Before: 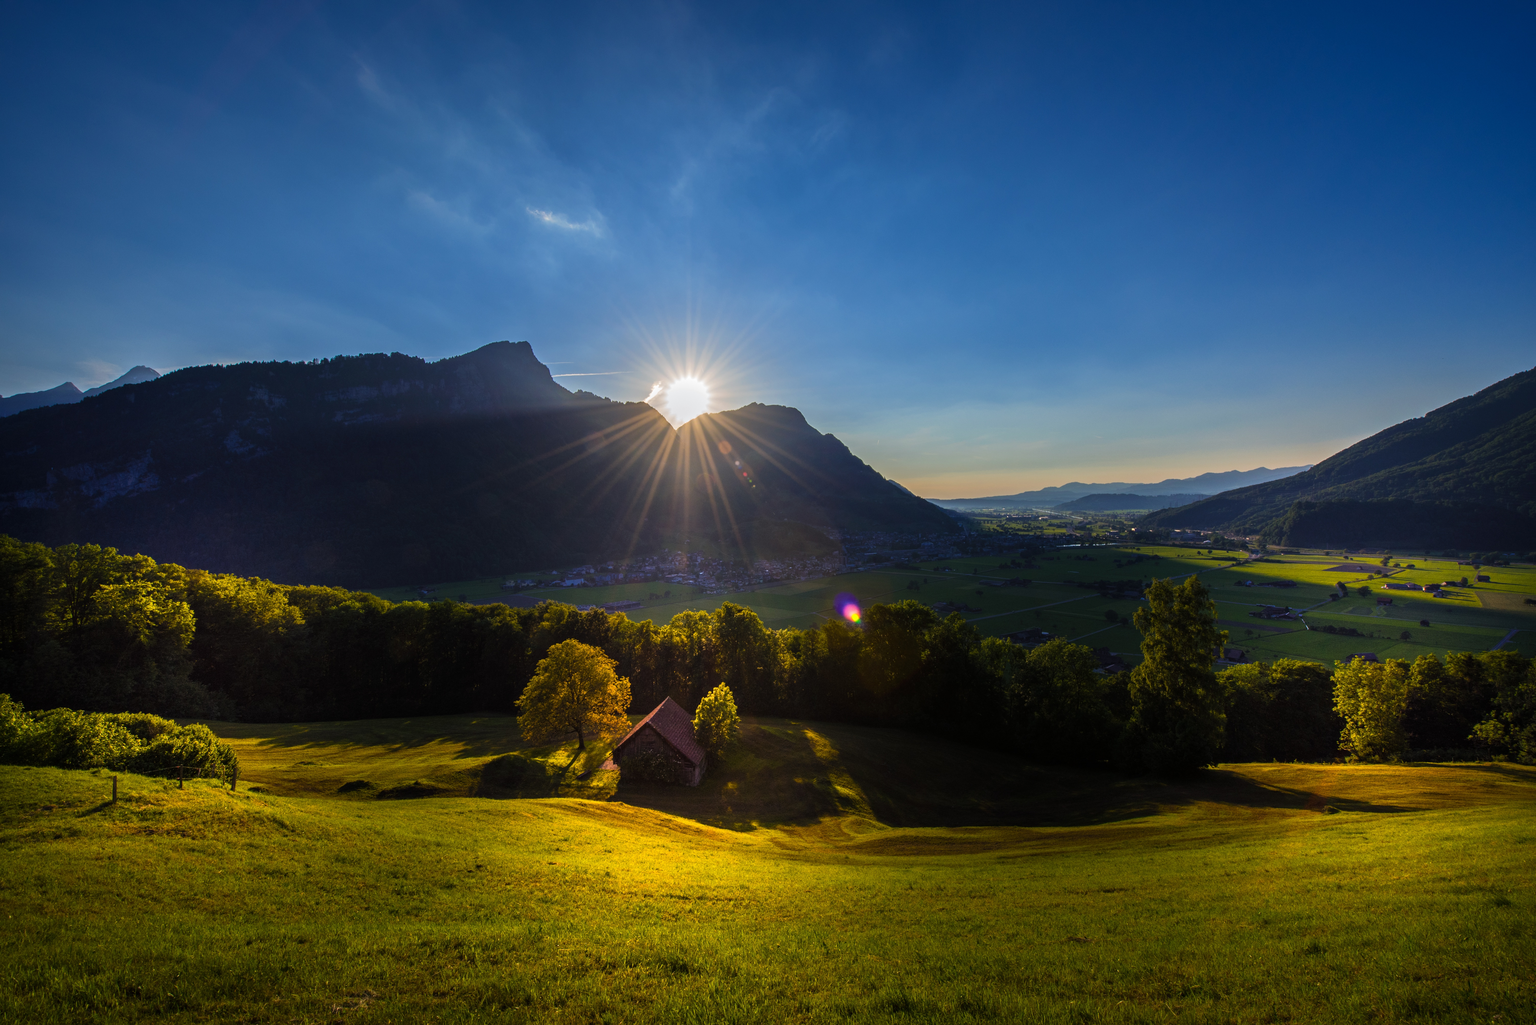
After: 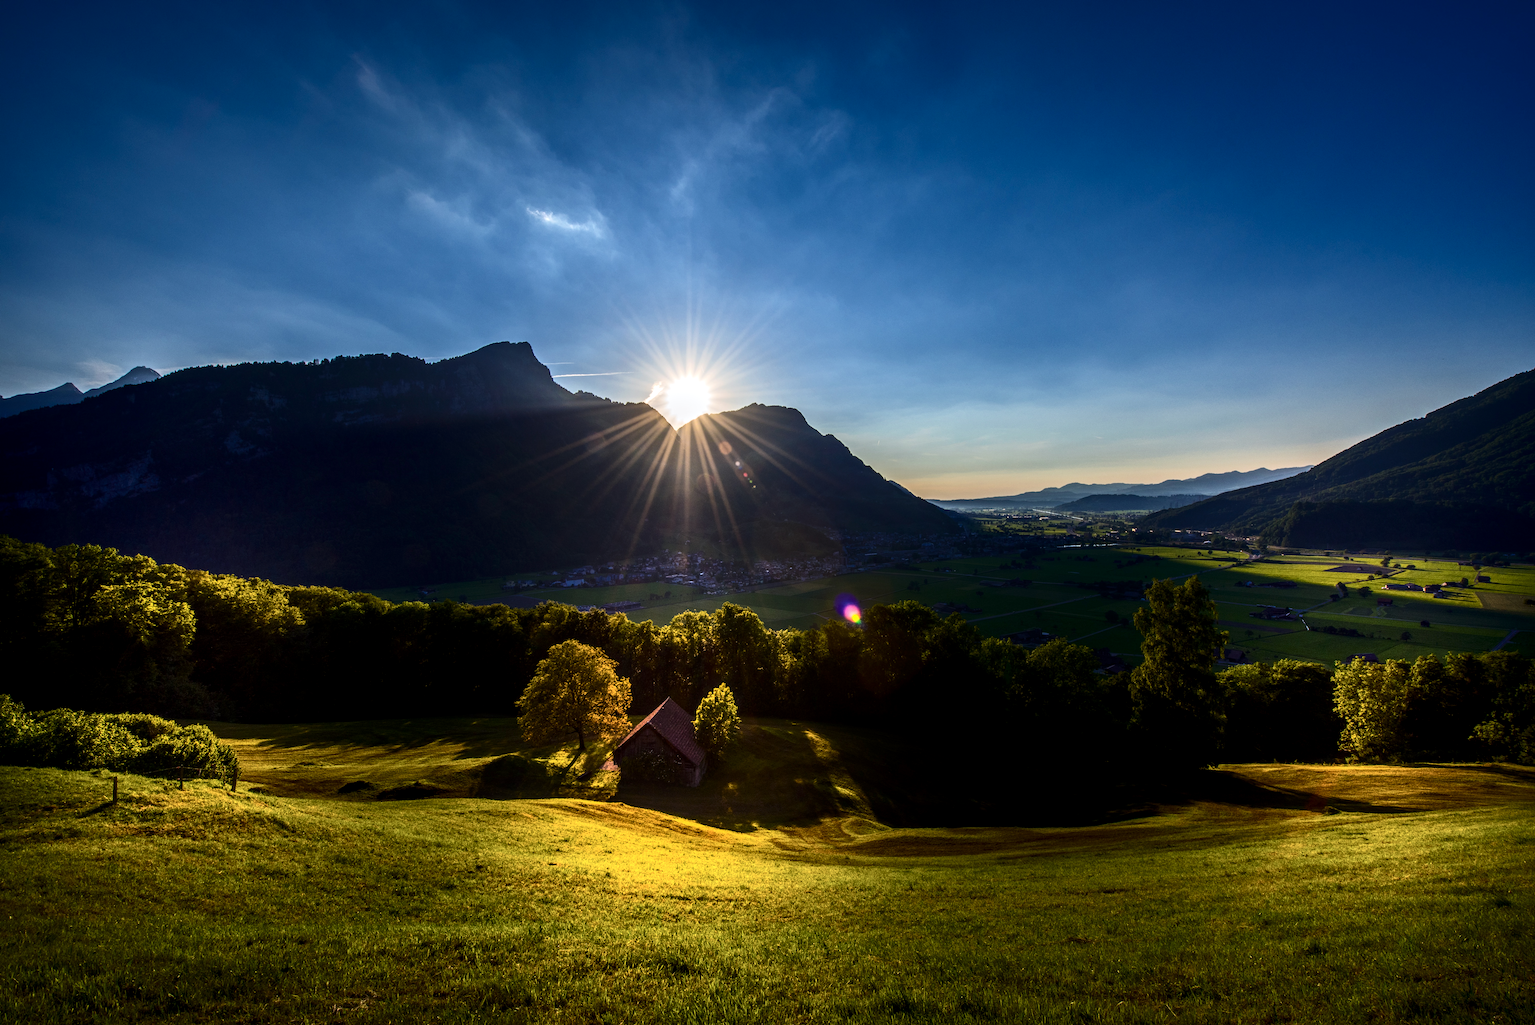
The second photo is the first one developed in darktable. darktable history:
contrast brightness saturation: contrast 0.298
local contrast: detail 130%
